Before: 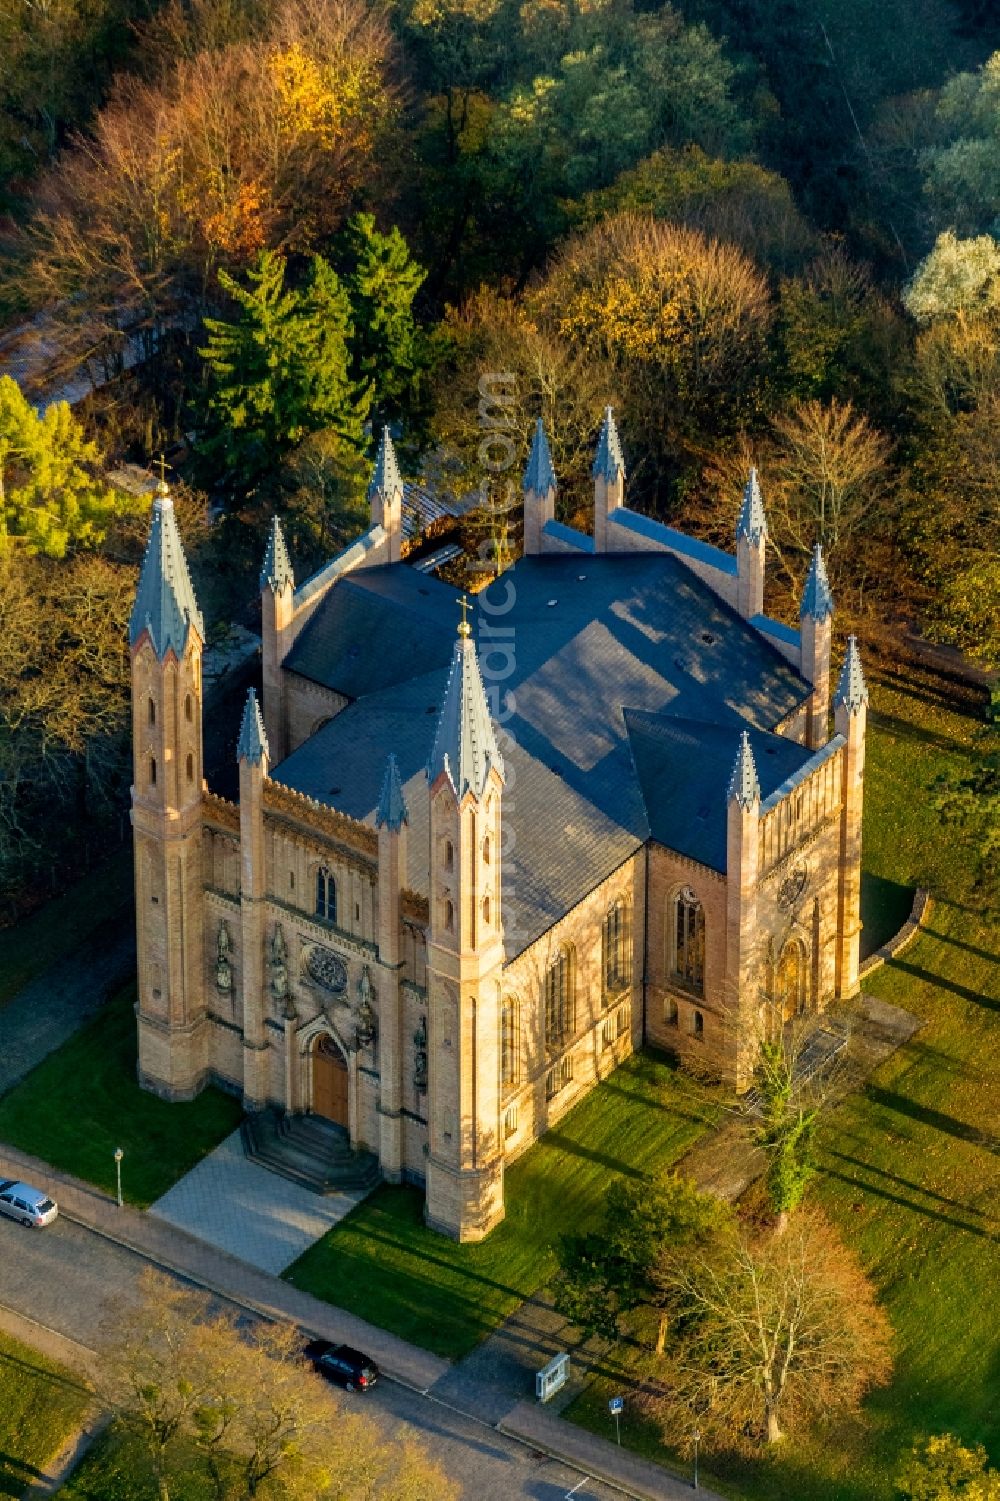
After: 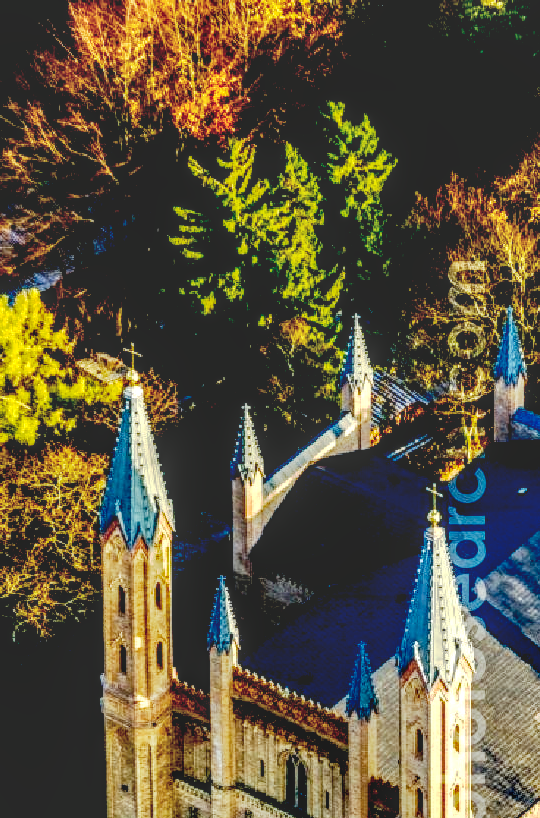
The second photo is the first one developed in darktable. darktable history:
exposure: compensate exposure bias true, compensate highlight preservation false
local contrast: highlights 2%, shadows 4%, detail 182%
color correction: highlights a* -2.54, highlights b* 2.47
base curve: curves: ch0 [(0.065, 0.026) (0.236, 0.358) (0.53, 0.546) (0.777, 0.841) (0.924, 0.992)], preserve colors none
crop and rotate: left 3.036%, top 7.5%, right 42.89%, bottom 37.951%
